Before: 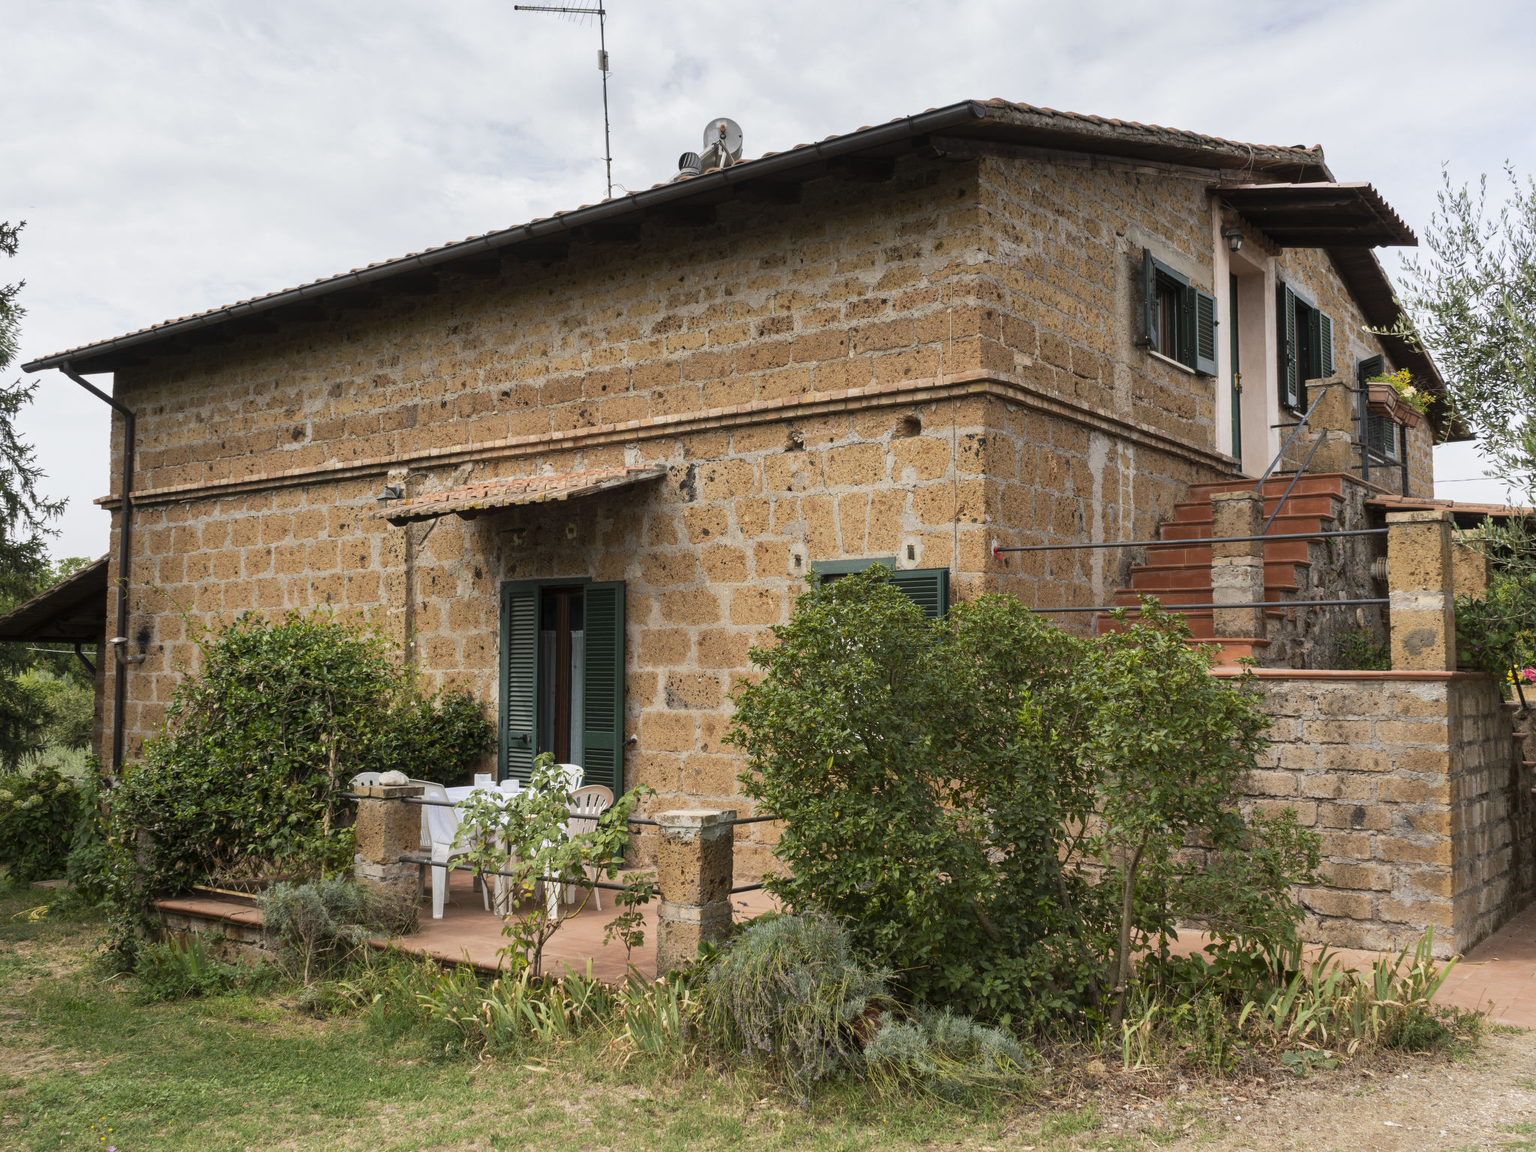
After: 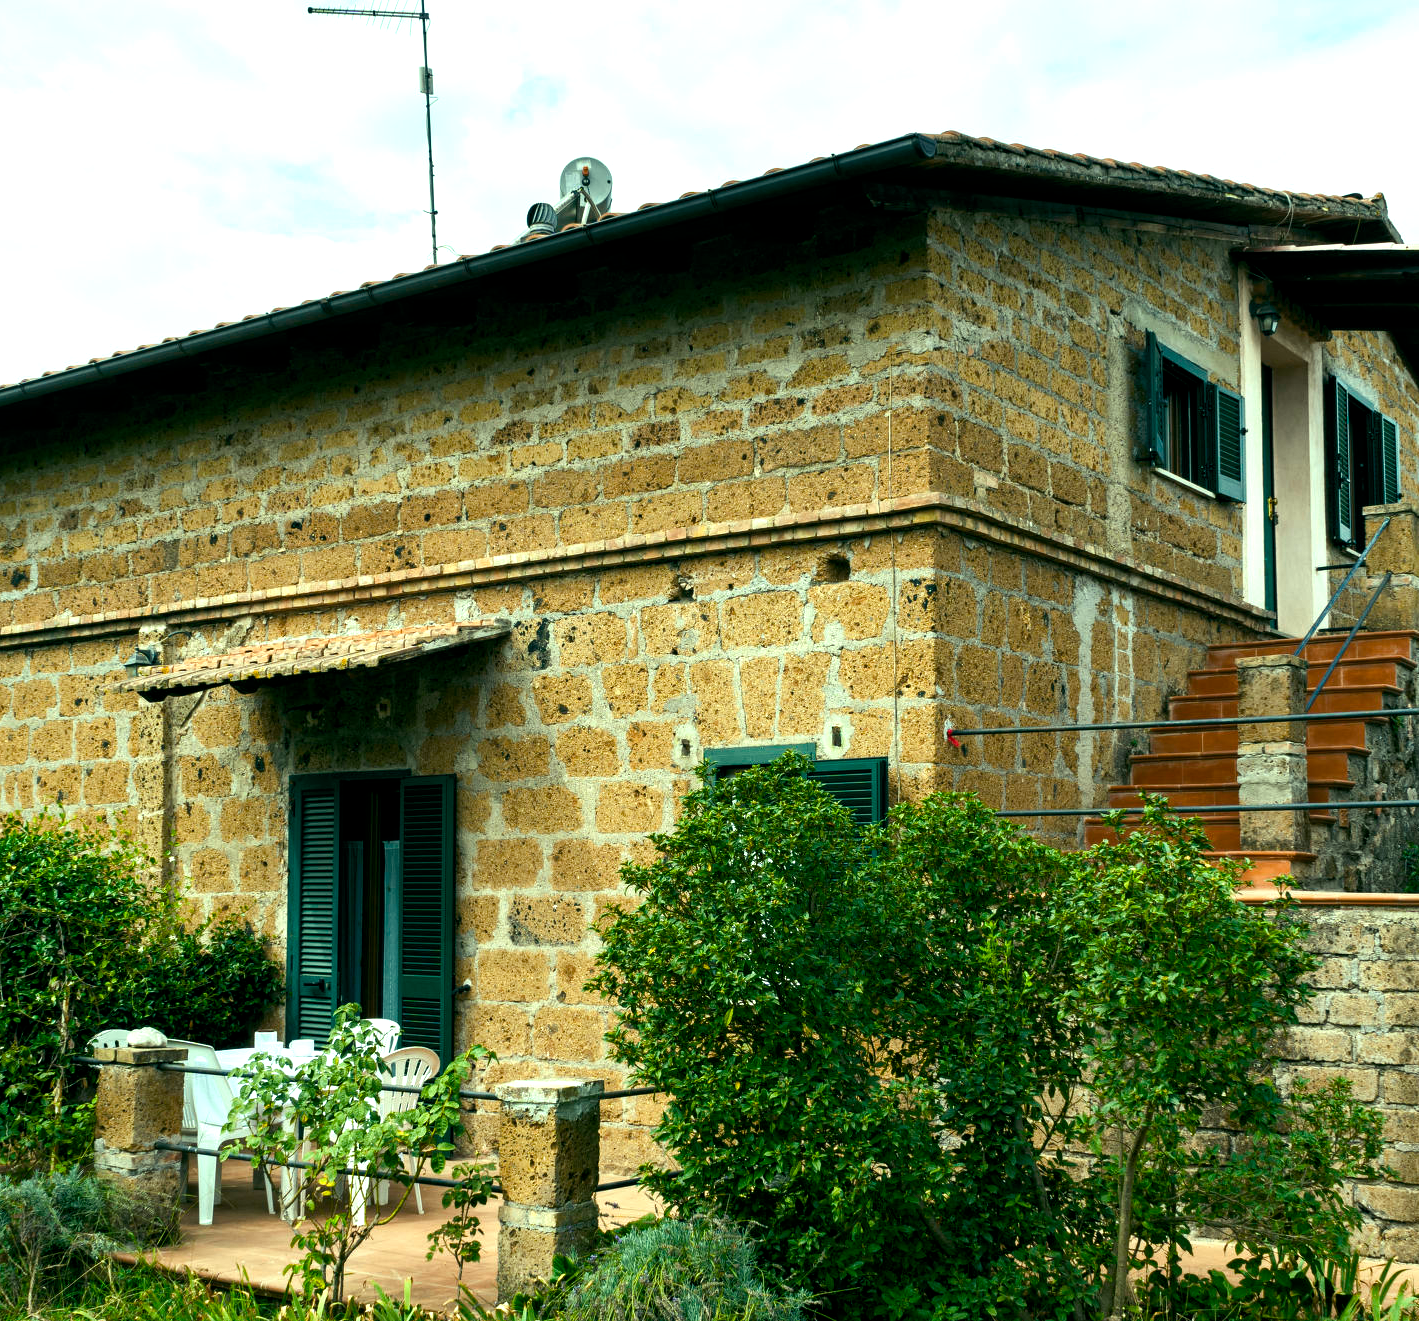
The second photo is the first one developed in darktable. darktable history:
crop: left 18.479%, right 12.2%, bottom 13.971%
color balance rgb: shadows lift › luminance -7.7%, shadows lift › chroma 2.13%, shadows lift › hue 165.27°, power › luminance -7.77%, power › chroma 1.1%, power › hue 215.88°, highlights gain › luminance 15.15%, highlights gain › chroma 7%, highlights gain › hue 125.57°, global offset › luminance -0.33%, global offset › chroma 0.11%, global offset › hue 165.27°, perceptual saturation grading › global saturation 24.42%, perceptual saturation grading › highlights -24.42%, perceptual saturation grading › mid-tones 24.42%, perceptual saturation grading › shadows 40%, perceptual brilliance grading › global brilliance -5%, perceptual brilliance grading › highlights 24.42%, perceptual brilliance grading › mid-tones 7%, perceptual brilliance grading › shadows -5%
